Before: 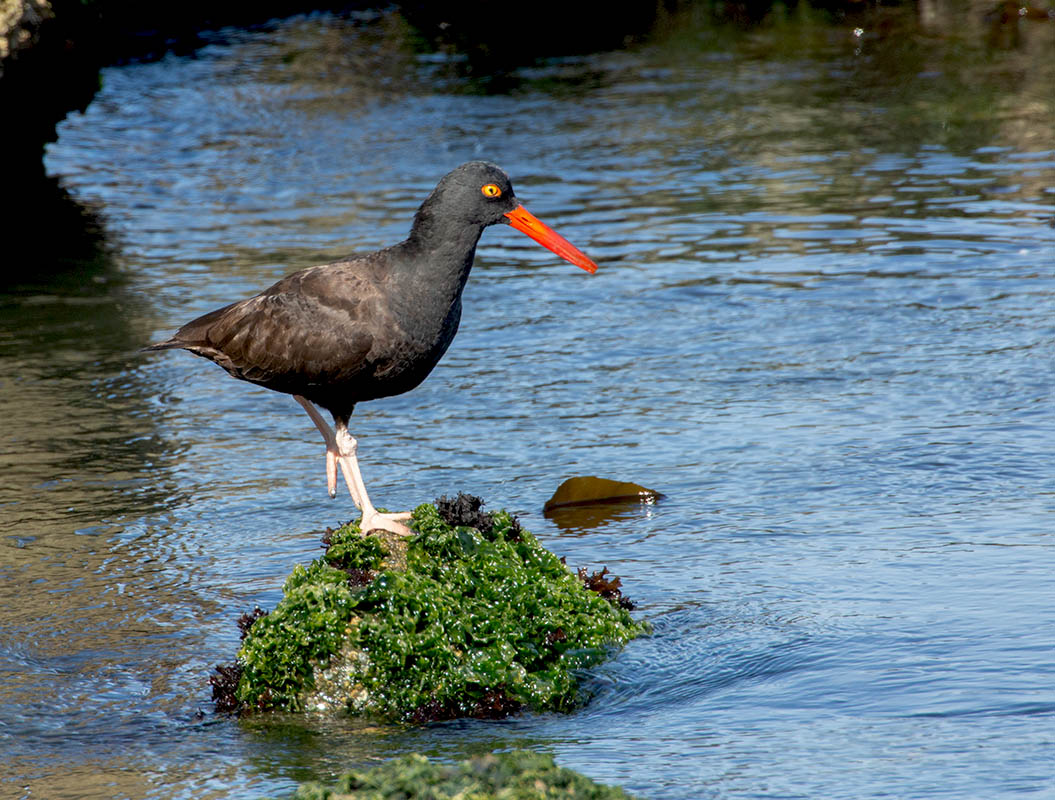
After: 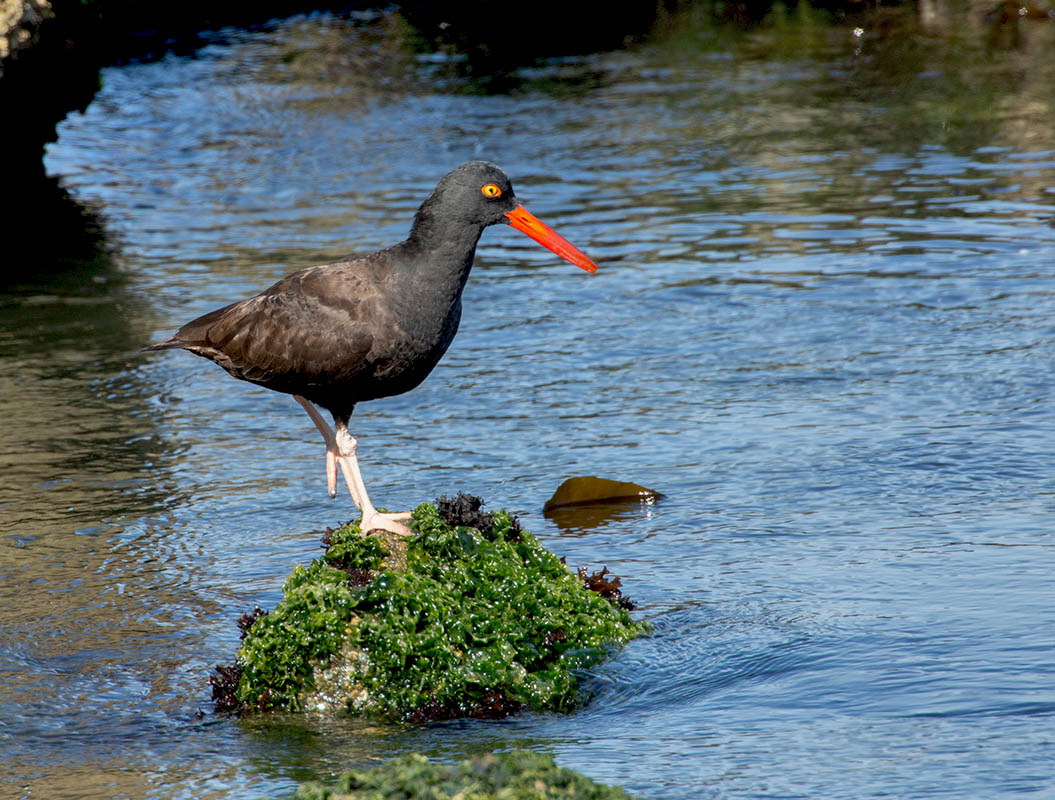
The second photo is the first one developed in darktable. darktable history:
shadows and highlights: shadows 43.75, white point adjustment -1.64, soften with gaussian
